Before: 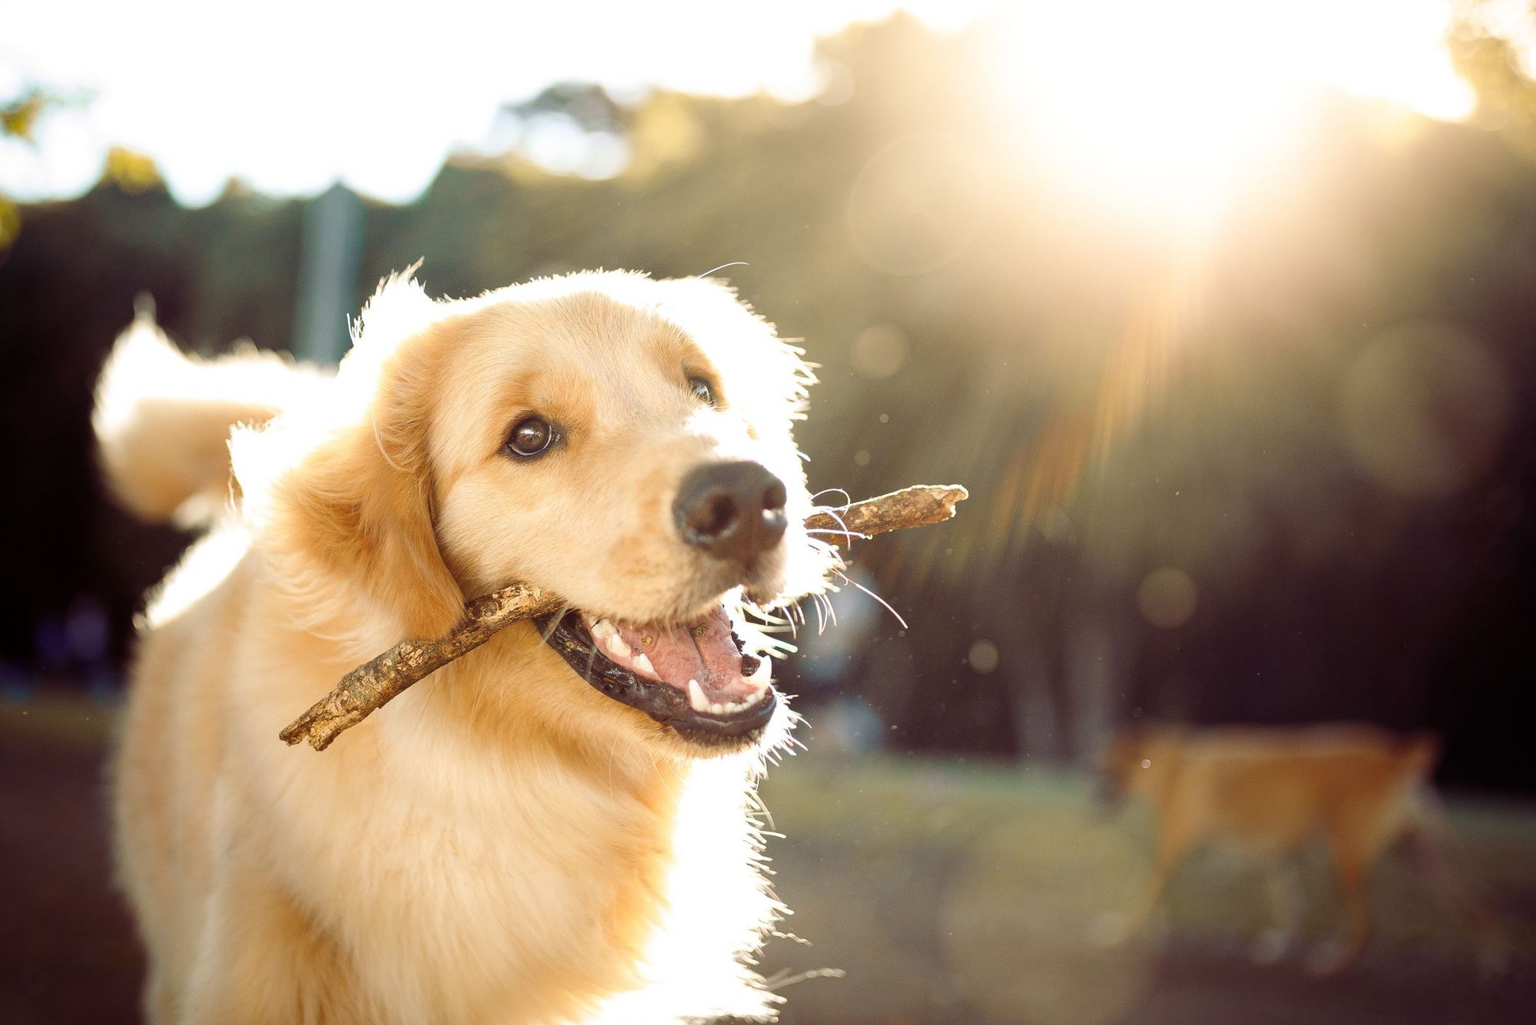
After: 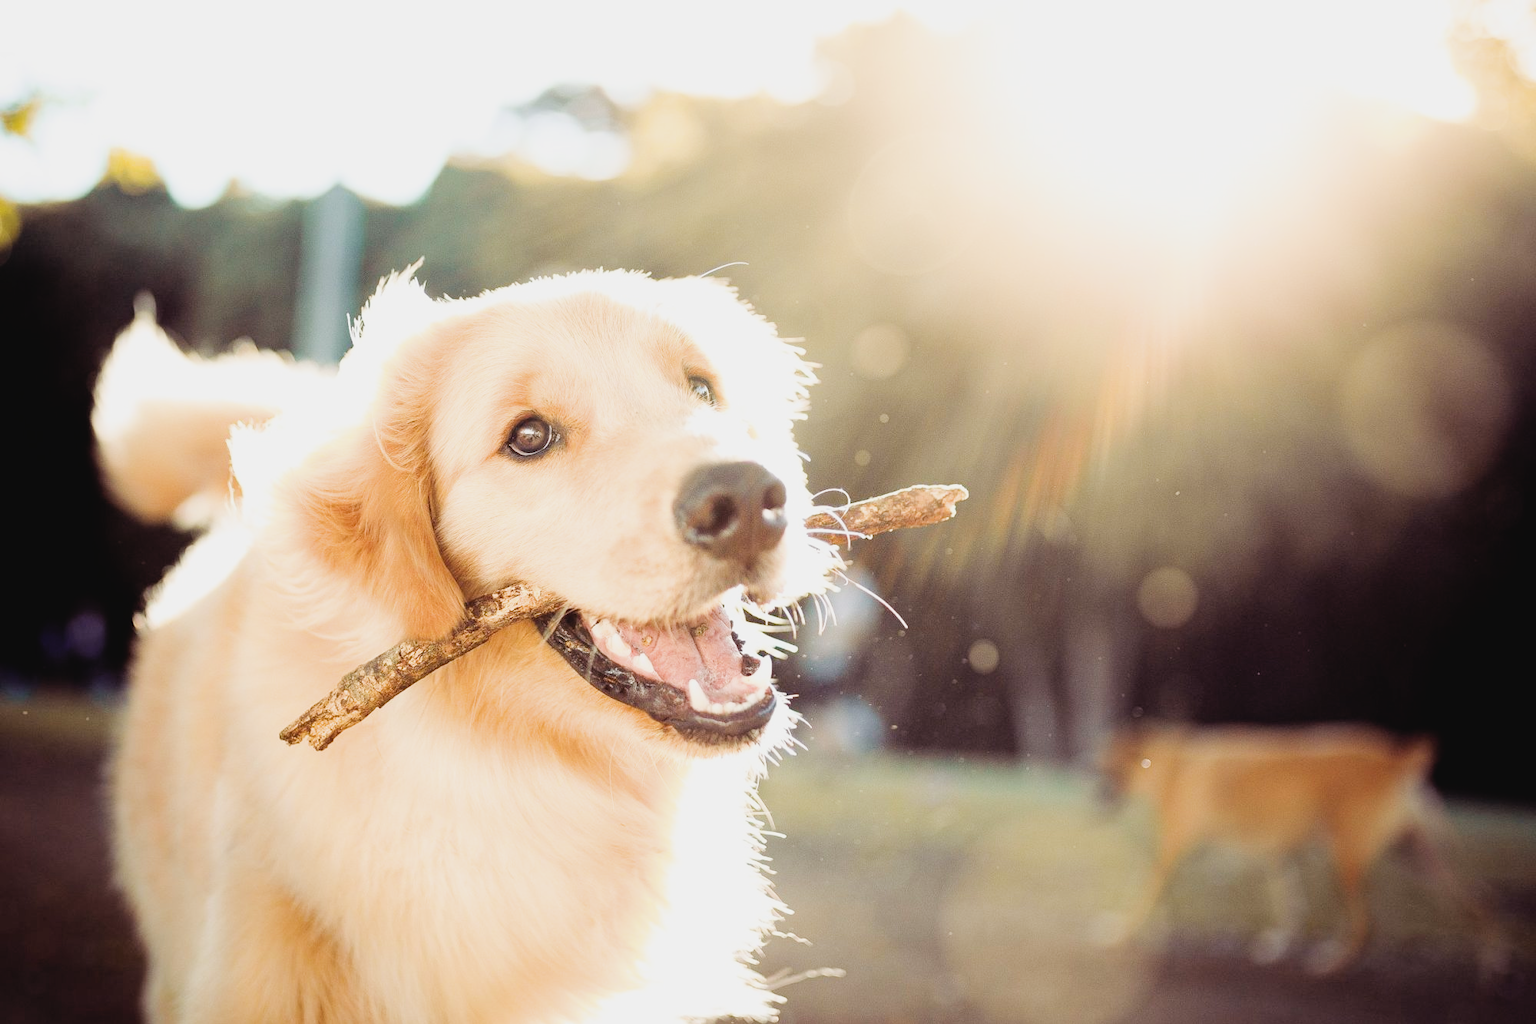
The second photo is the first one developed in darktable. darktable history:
filmic rgb: black relative exposure -5 EV, hardness 2.88, contrast 1.2, highlights saturation mix -30%
exposure: black level correction 0, exposure 1.1 EV, compensate exposure bias true, compensate highlight preservation false
contrast brightness saturation: contrast -0.08, brightness -0.04, saturation -0.11
